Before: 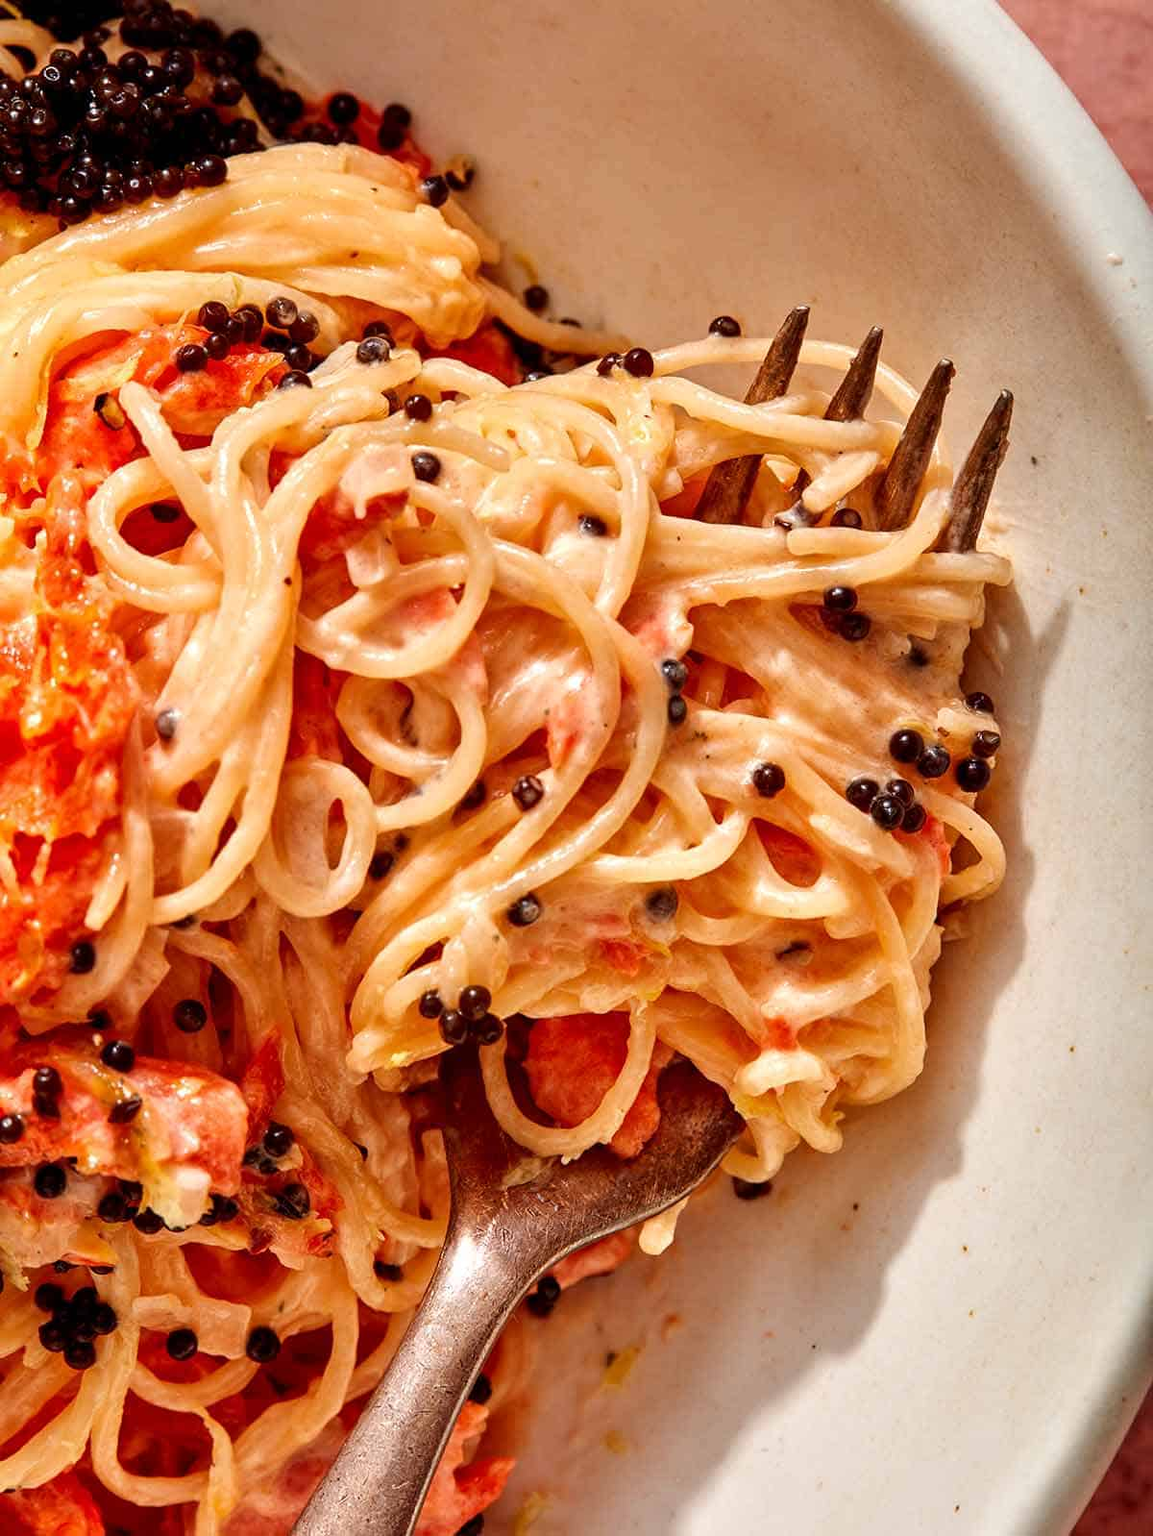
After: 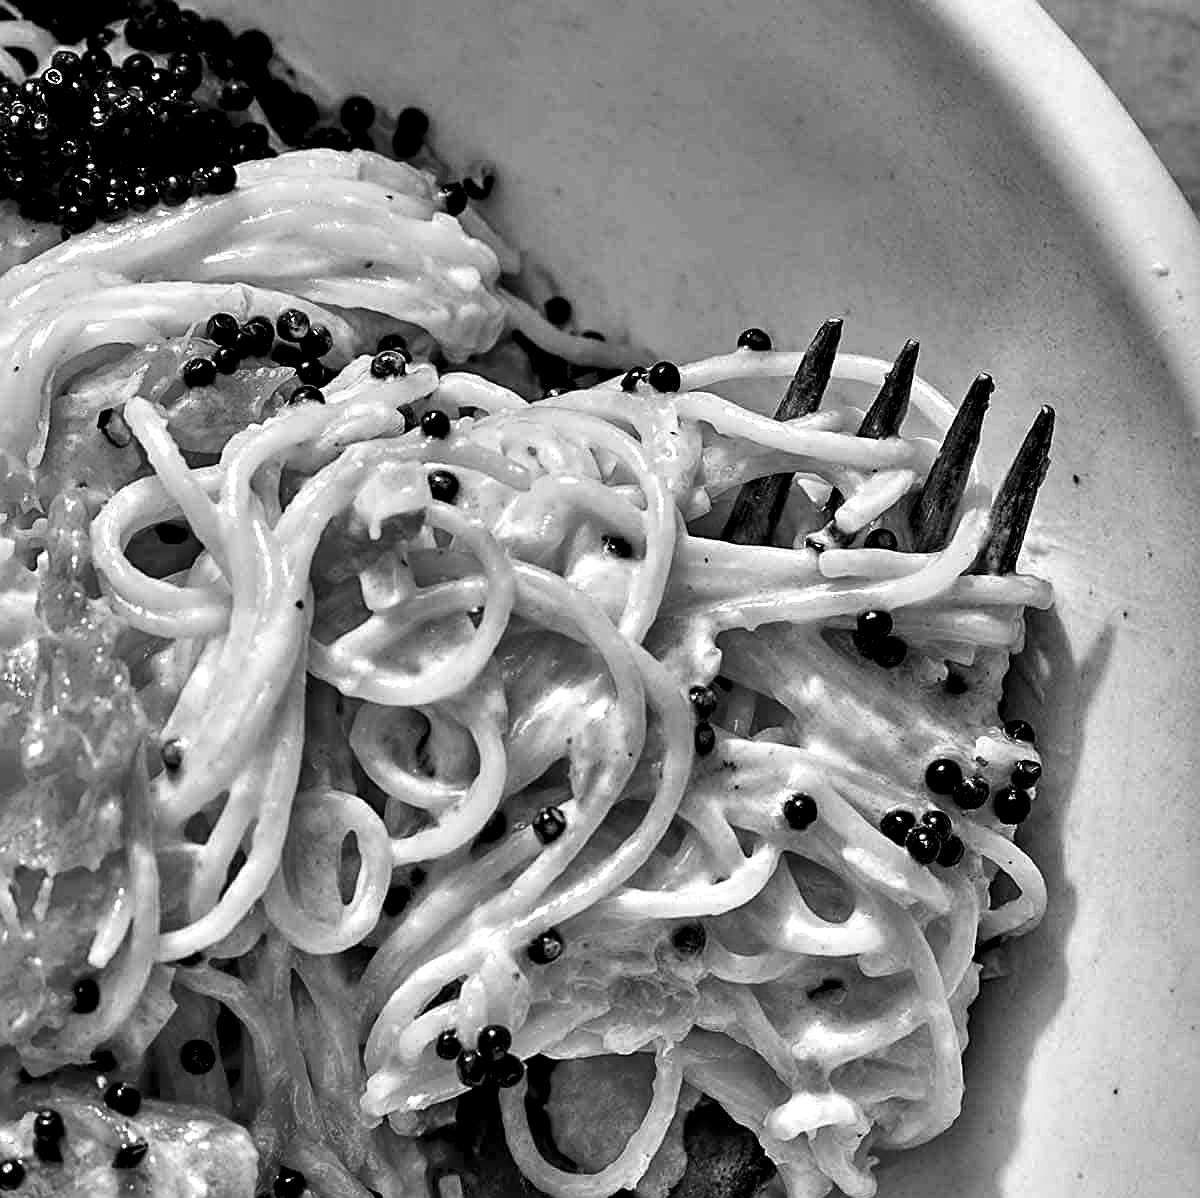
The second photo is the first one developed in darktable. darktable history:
sharpen: on, module defaults
color calibration: output gray [0.25, 0.35, 0.4, 0], illuminant same as pipeline (D50), adaptation XYZ, x 0.347, y 0.358, temperature 5015.45 K, saturation algorithm version 1 (2020)
crop: bottom 24.982%
contrast equalizer: octaves 7, y [[0.6 ×6], [0.55 ×6], [0 ×6], [0 ×6], [0 ×6]]
